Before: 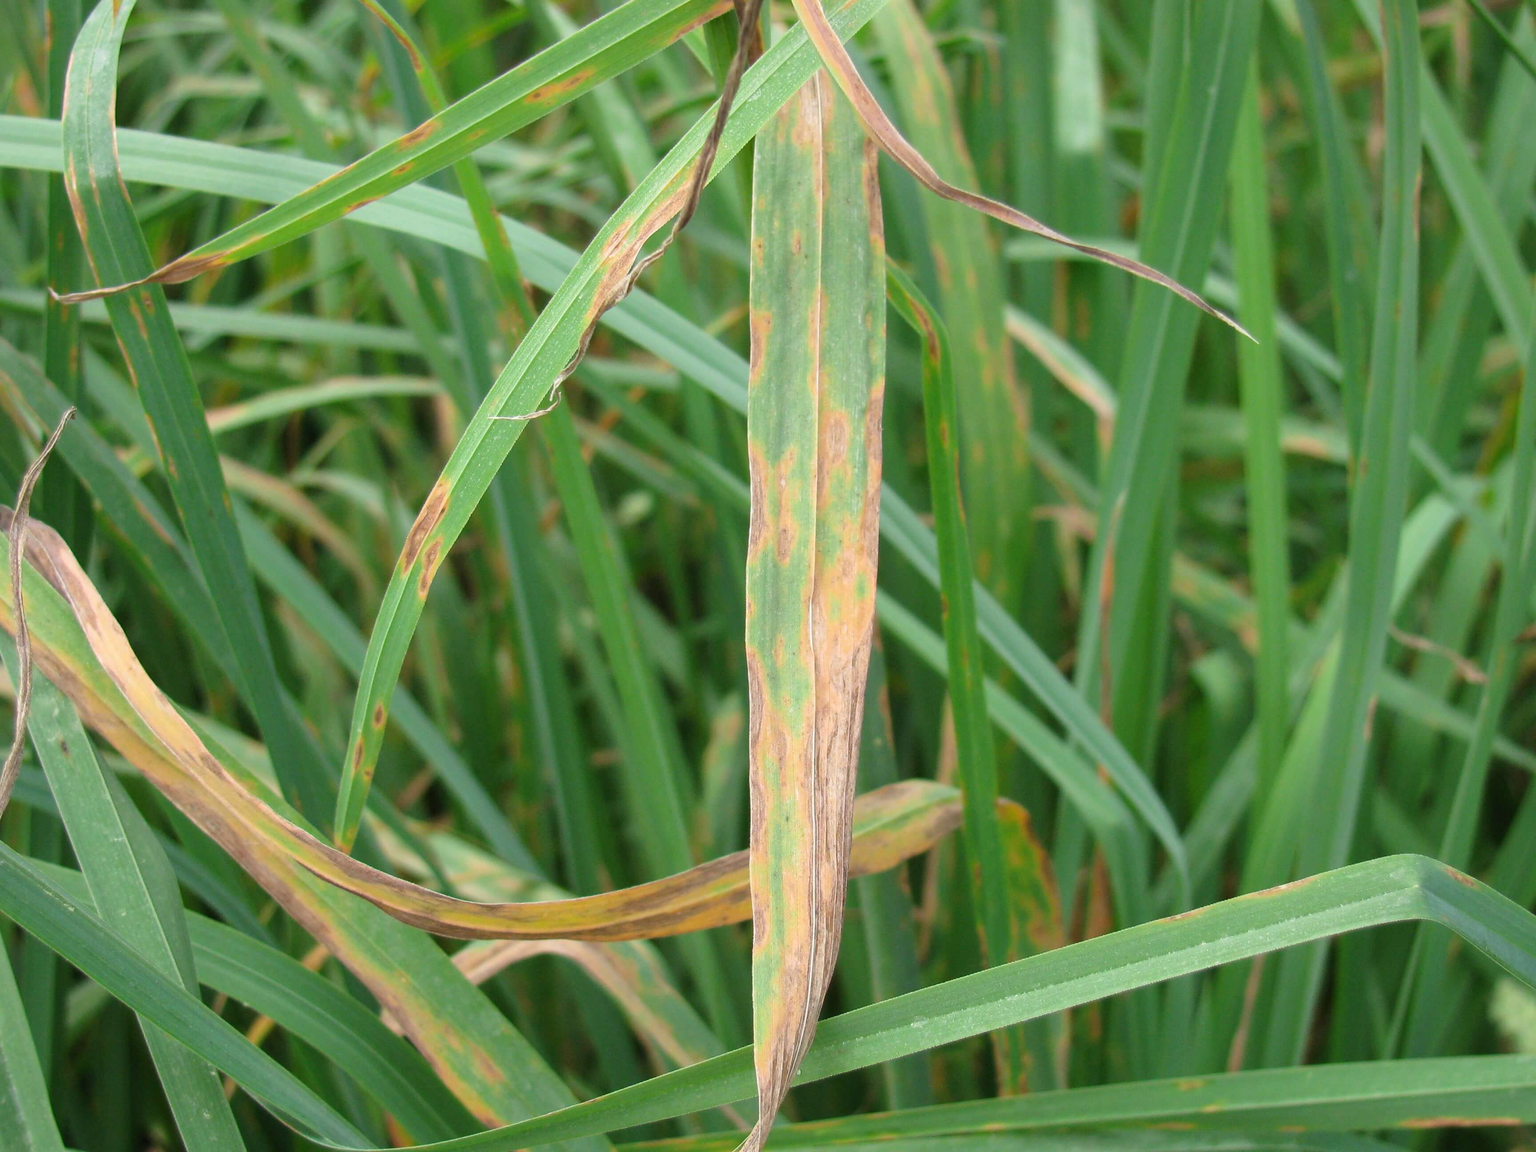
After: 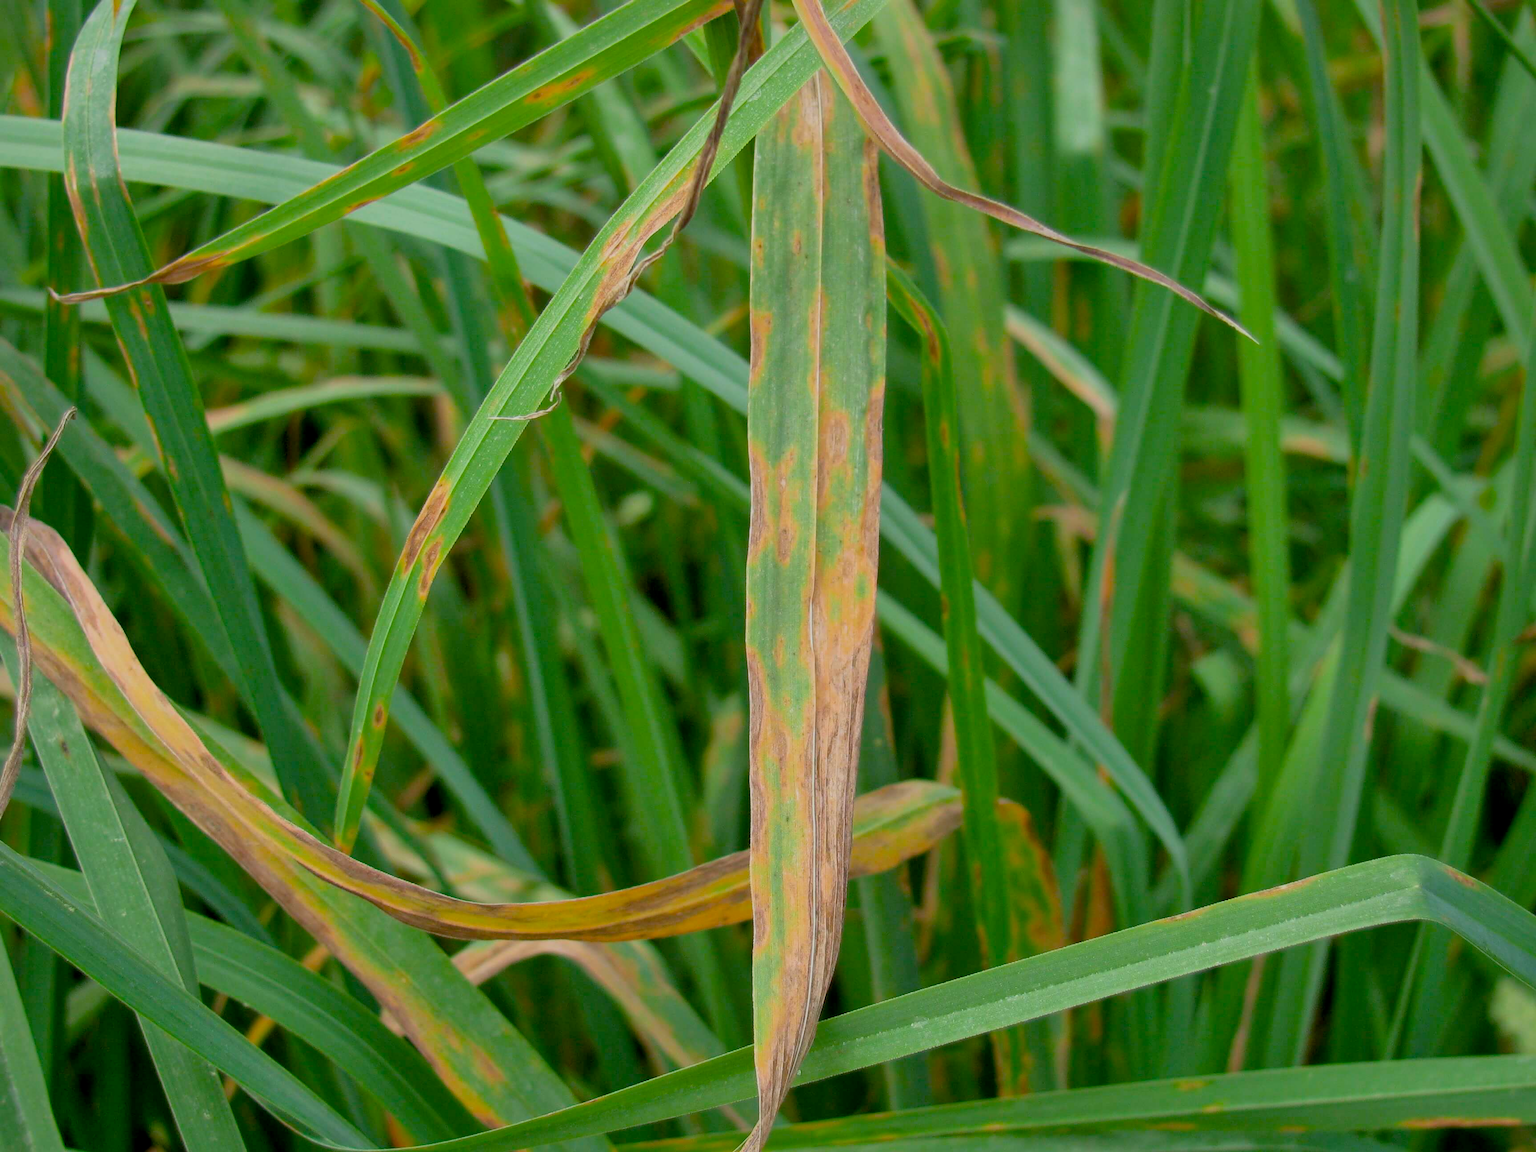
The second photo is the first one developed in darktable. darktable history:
exposure: black level correction 0.011, exposure -0.471 EV, compensate highlight preservation false
shadows and highlights: on, module defaults
color balance rgb: shadows lift › chroma 0.849%, shadows lift › hue 113.9°, perceptual saturation grading › global saturation 29.748%
